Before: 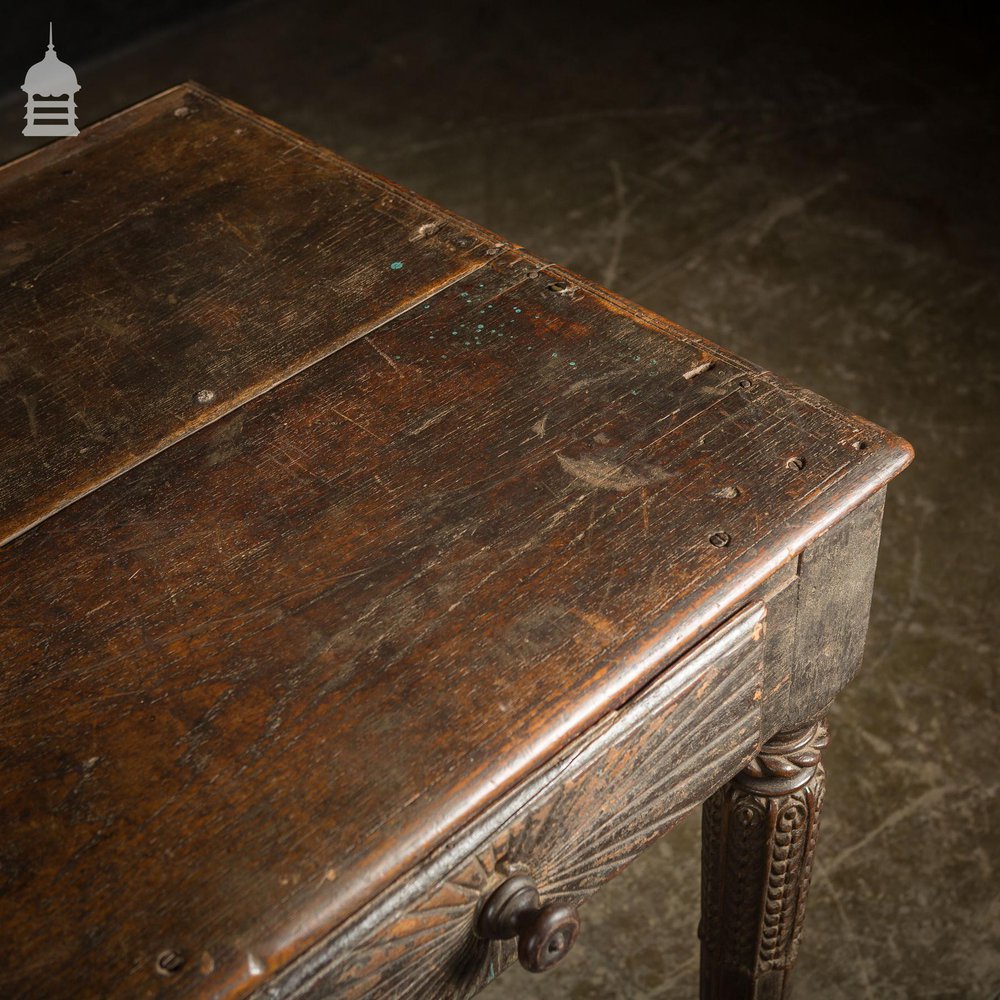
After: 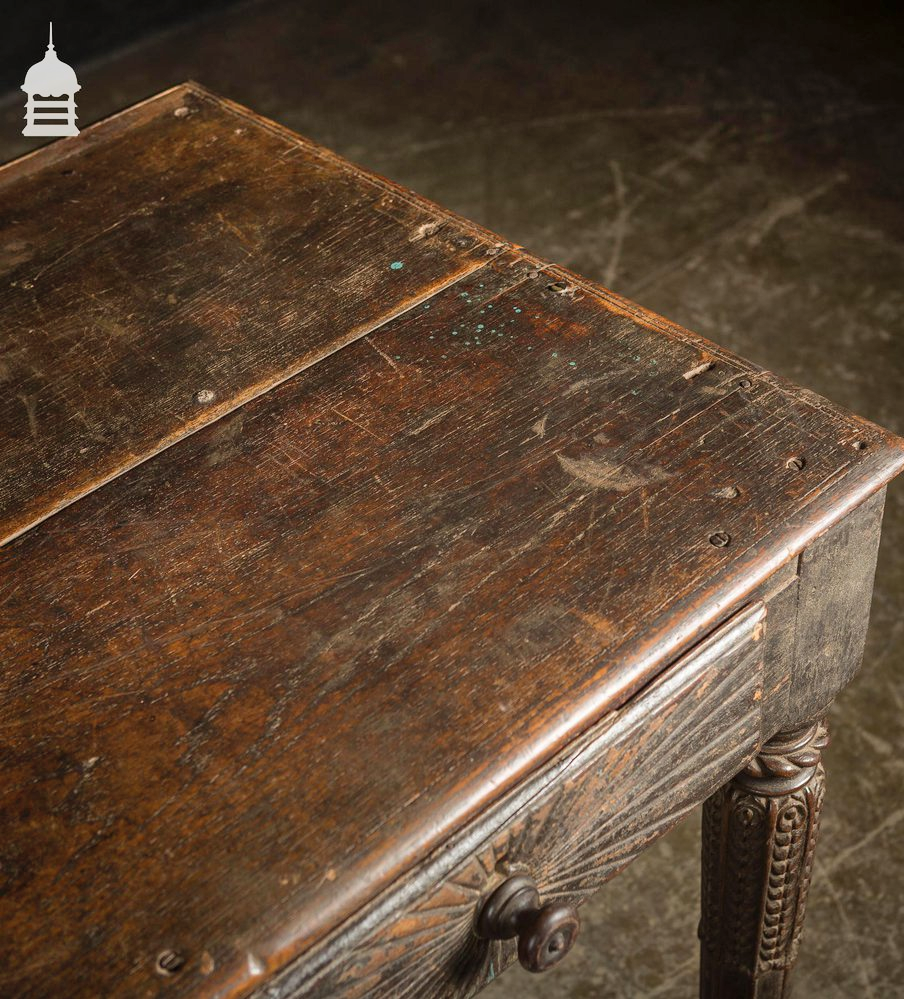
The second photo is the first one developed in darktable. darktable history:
crop: right 9.513%, bottom 0.026%
shadows and highlights: low approximation 0.01, soften with gaussian
